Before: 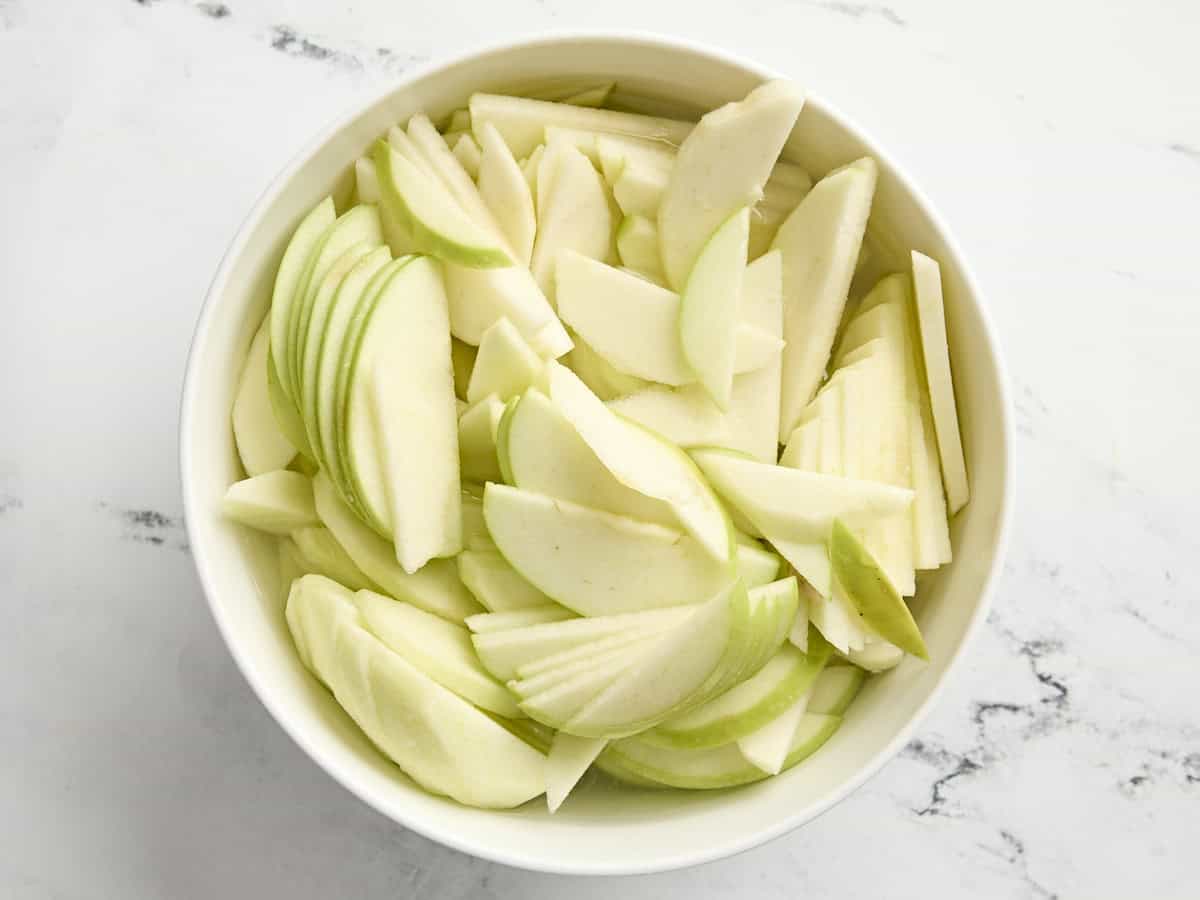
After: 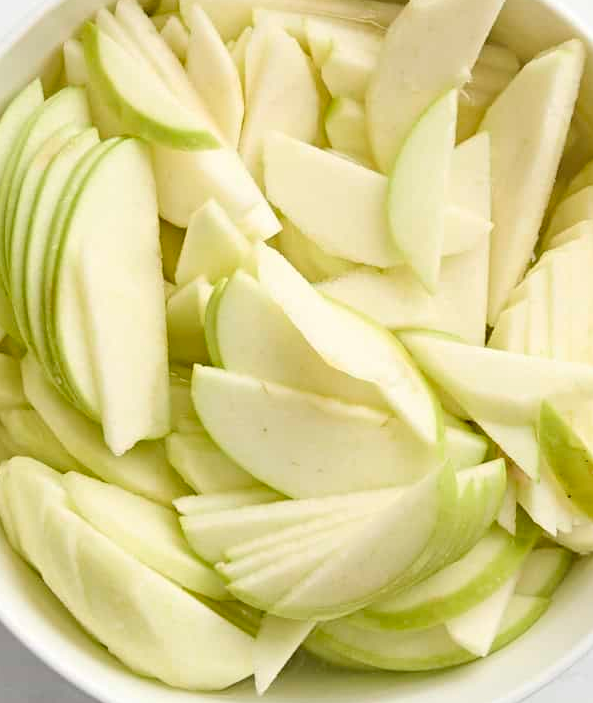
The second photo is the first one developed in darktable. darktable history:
crop and rotate: angle 0.014°, left 24.377%, top 13.126%, right 26.154%, bottom 8.646%
